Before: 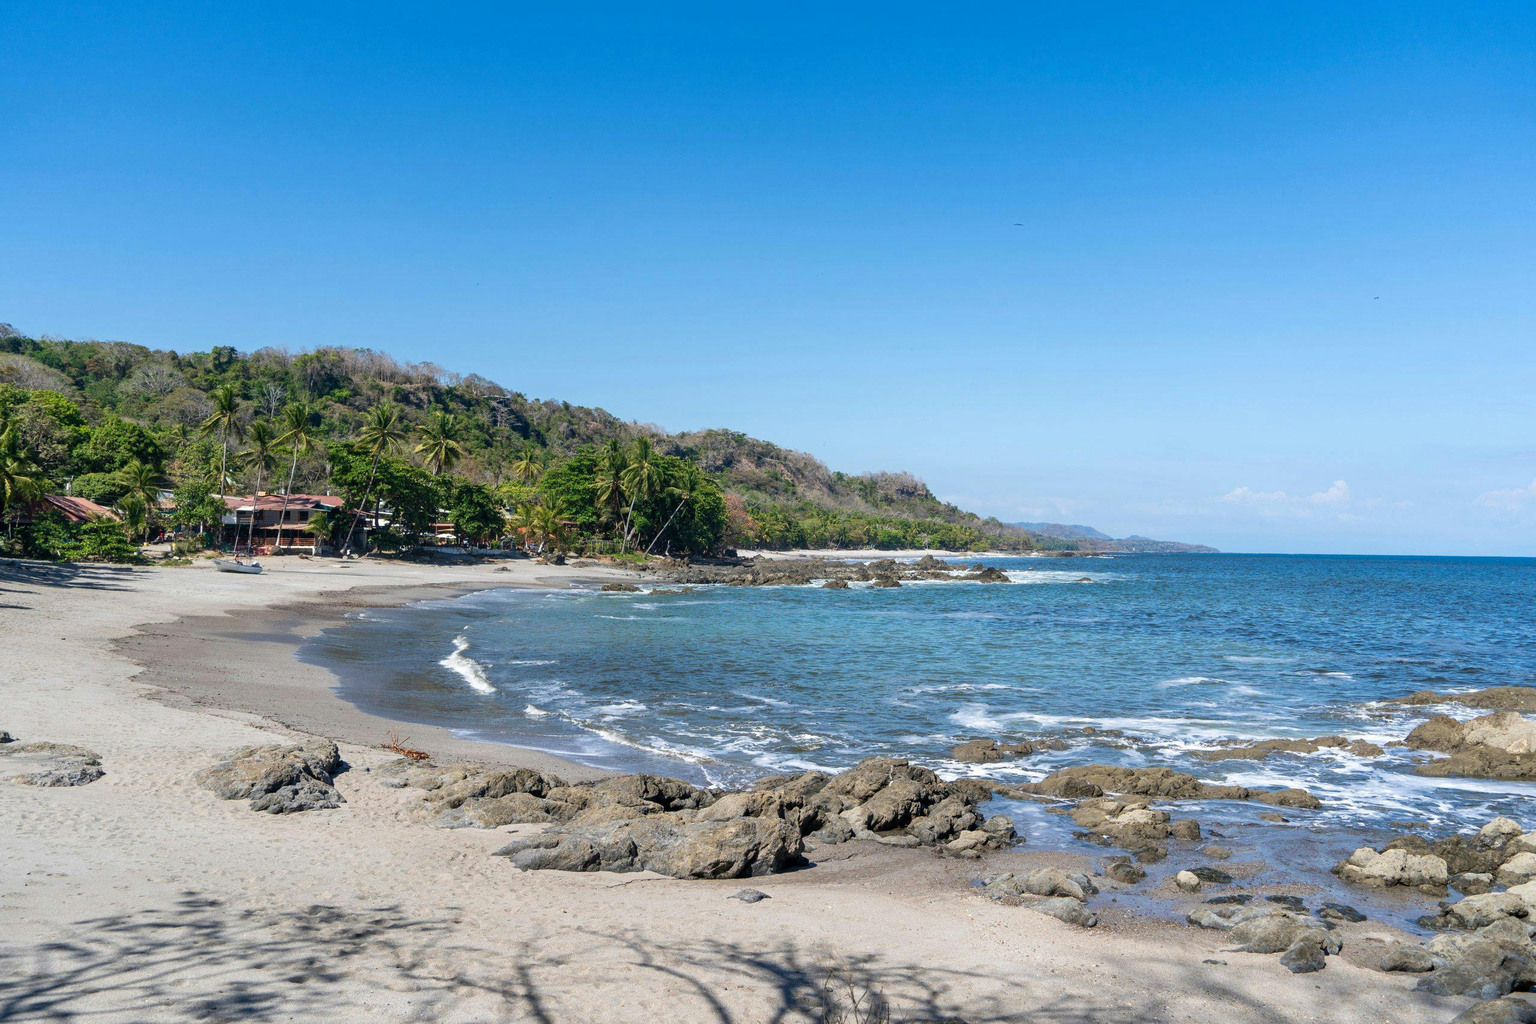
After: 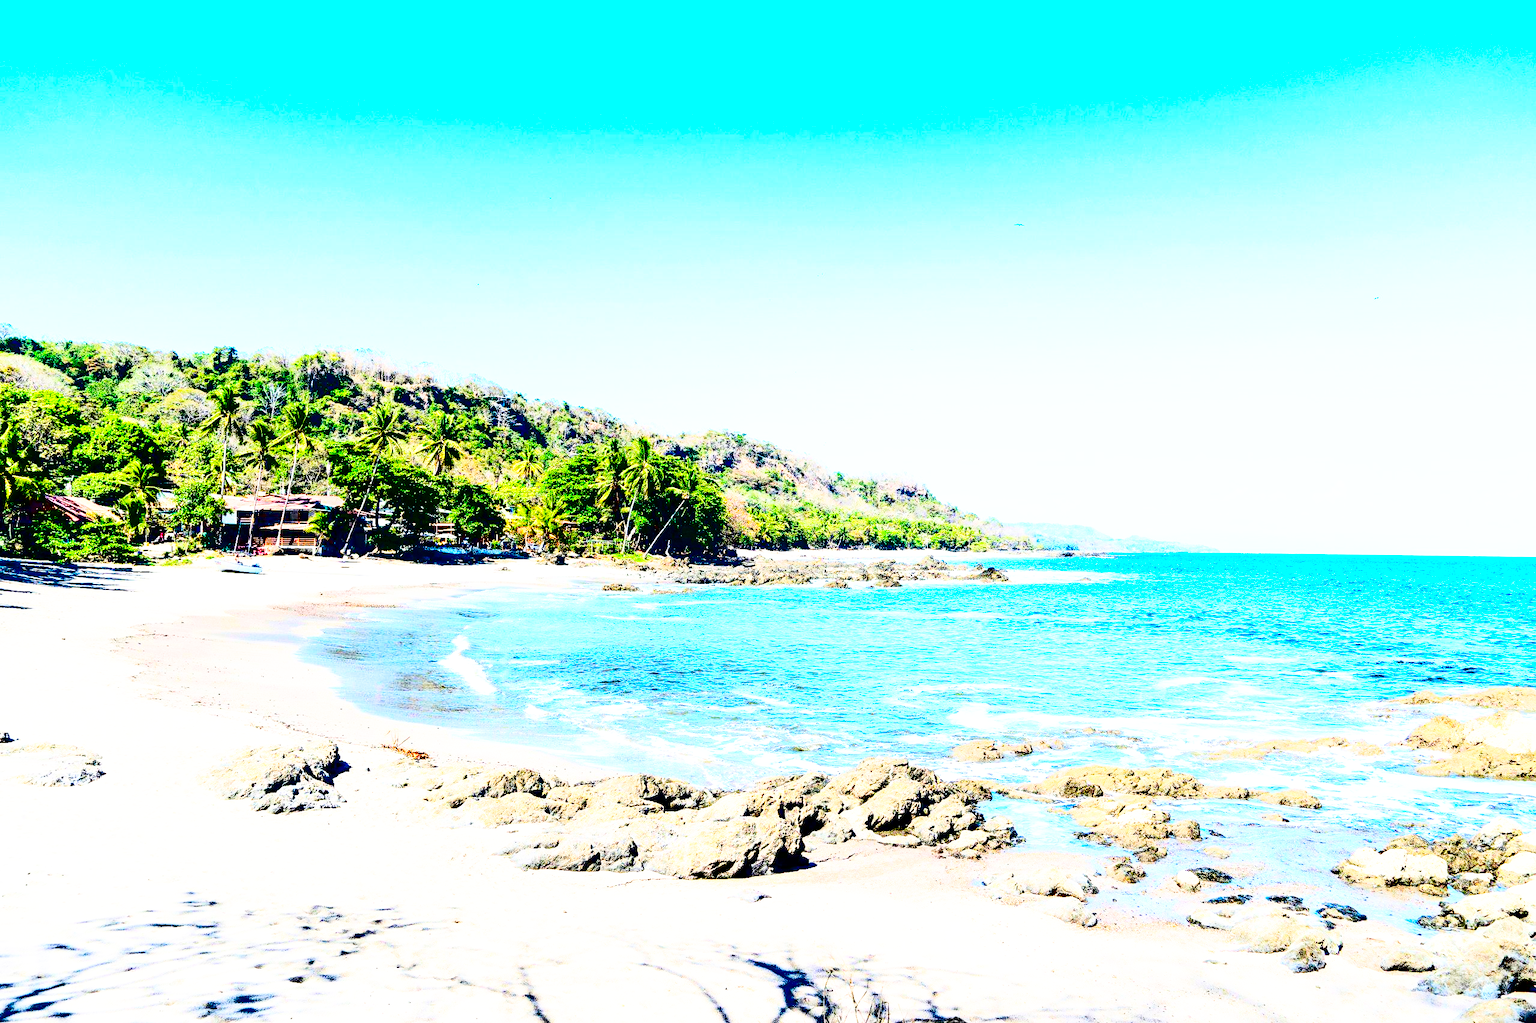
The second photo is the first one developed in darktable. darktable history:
exposure: black level correction 0, exposure 0.699 EV, compensate highlight preservation false
contrast brightness saturation: contrast 0.786, brightness -0.982, saturation 0.991
tone equalizer: edges refinement/feathering 500, mask exposure compensation -1.57 EV, preserve details no
base curve: curves: ch0 [(0, 0) (0.007, 0.004) (0.027, 0.03) (0.046, 0.07) (0.207, 0.54) (0.442, 0.872) (0.673, 0.972) (1, 1)], preserve colors none
local contrast: mode bilateral grid, contrast 15, coarseness 35, detail 105%, midtone range 0.2
